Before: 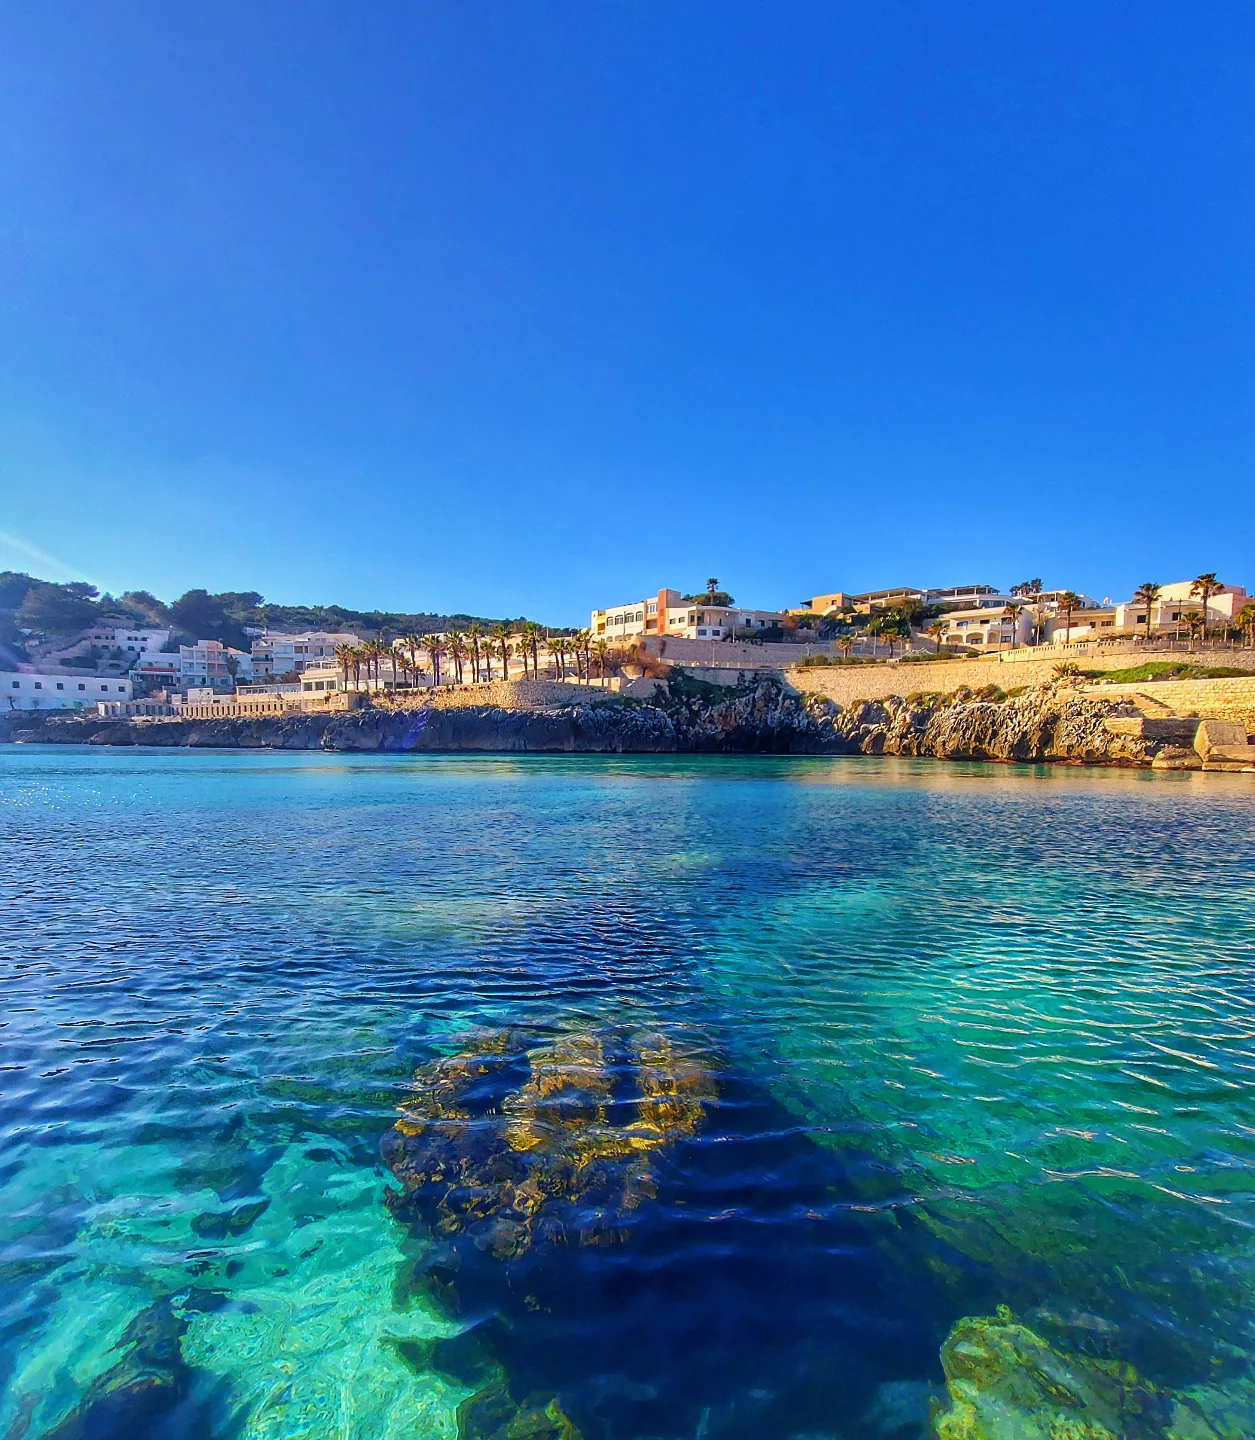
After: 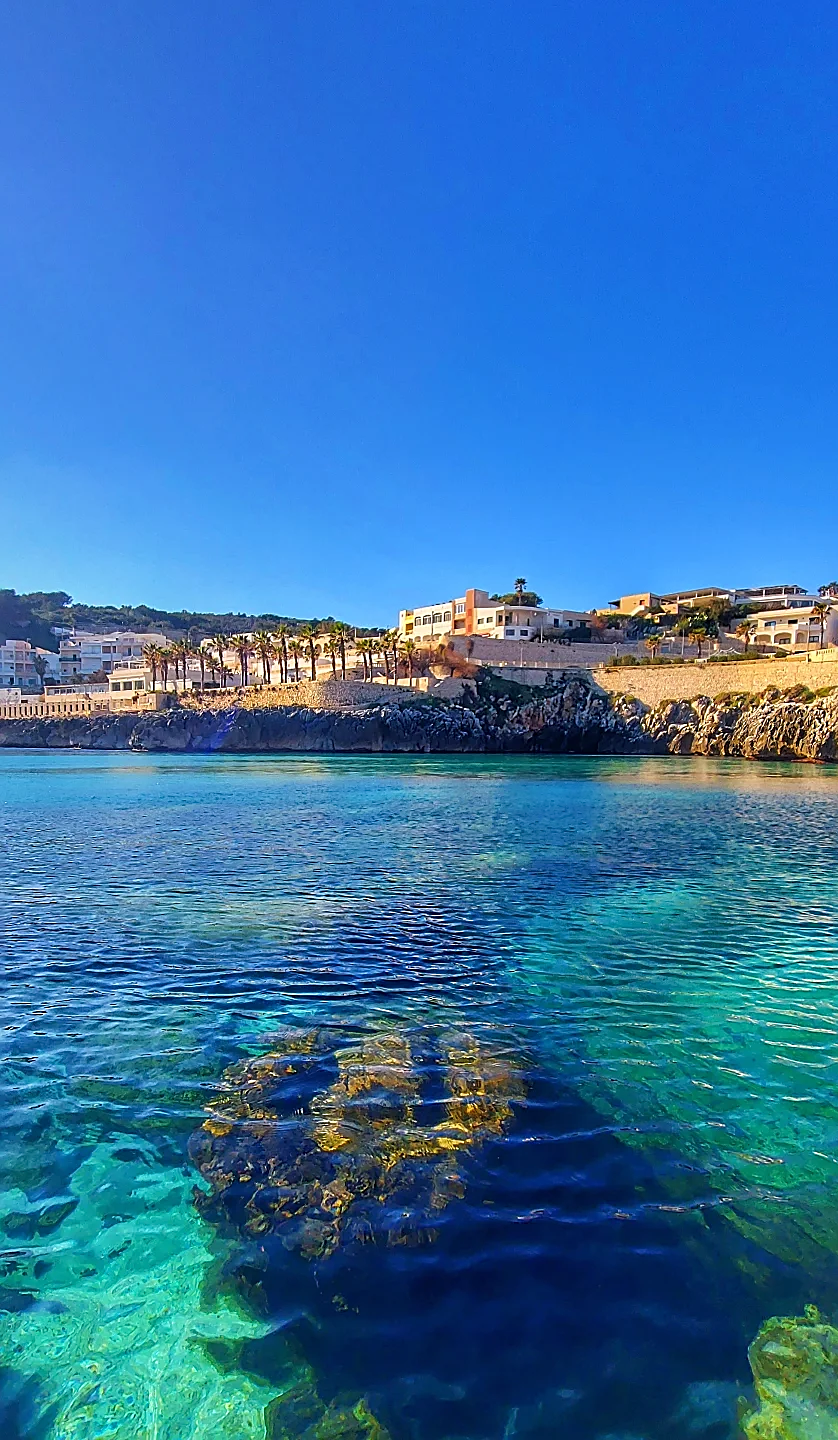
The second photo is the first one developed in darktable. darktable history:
crop: left 15.371%, right 17.791%
sharpen: on, module defaults
